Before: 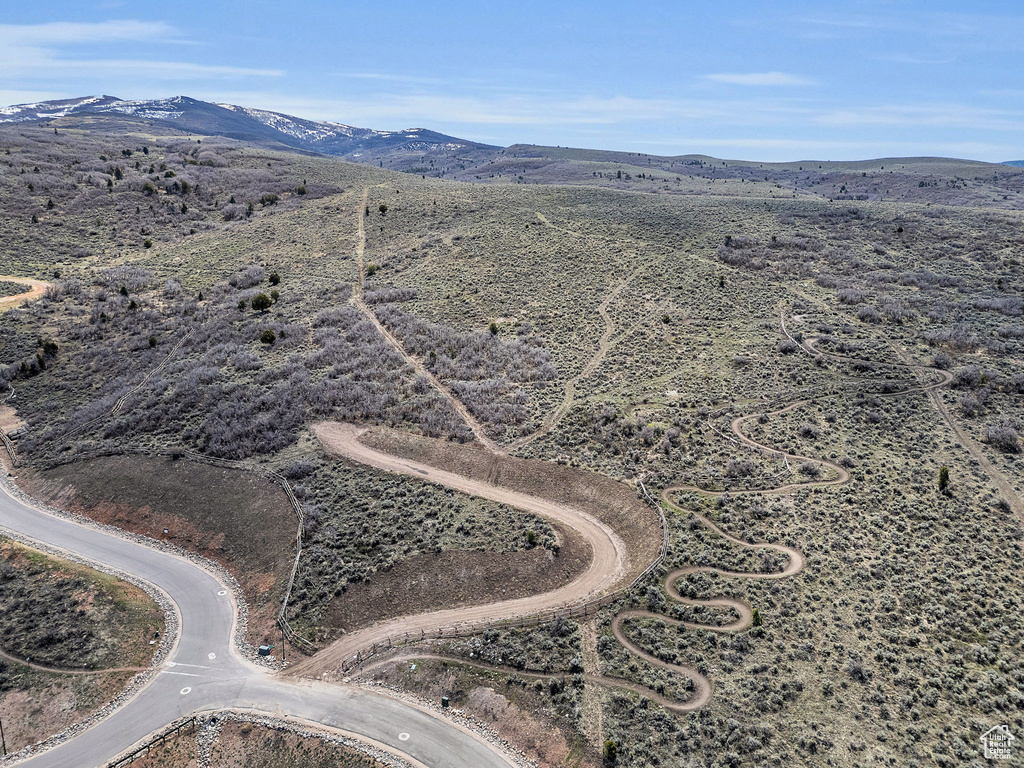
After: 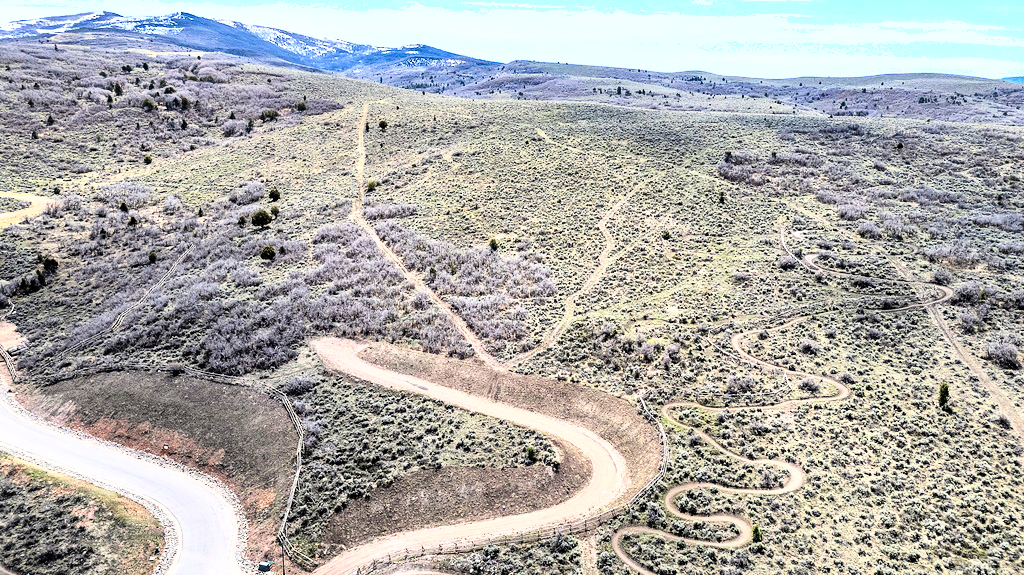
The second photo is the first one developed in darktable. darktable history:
shadows and highlights: soften with gaussian
tone equalizer: -8 EV -1.05 EV, -7 EV -0.988 EV, -6 EV -0.887 EV, -5 EV -0.547 EV, -3 EV 0.579 EV, -2 EV 0.865 EV, -1 EV 0.993 EV, +0 EV 1.08 EV
crop: top 11.048%, bottom 13.963%
base curve: curves: ch0 [(0, 0) (0.008, 0.007) (0.022, 0.029) (0.048, 0.089) (0.092, 0.197) (0.191, 0.399) (0.275, 0.534) (0.357, 0.65) (0.477, 0.78) (0.542, 0.833) (0.799, 0.973) (1, 1)]
exposure: exposure -0.271 EV, compensate exposure bias true, compensate highlight preservation false
